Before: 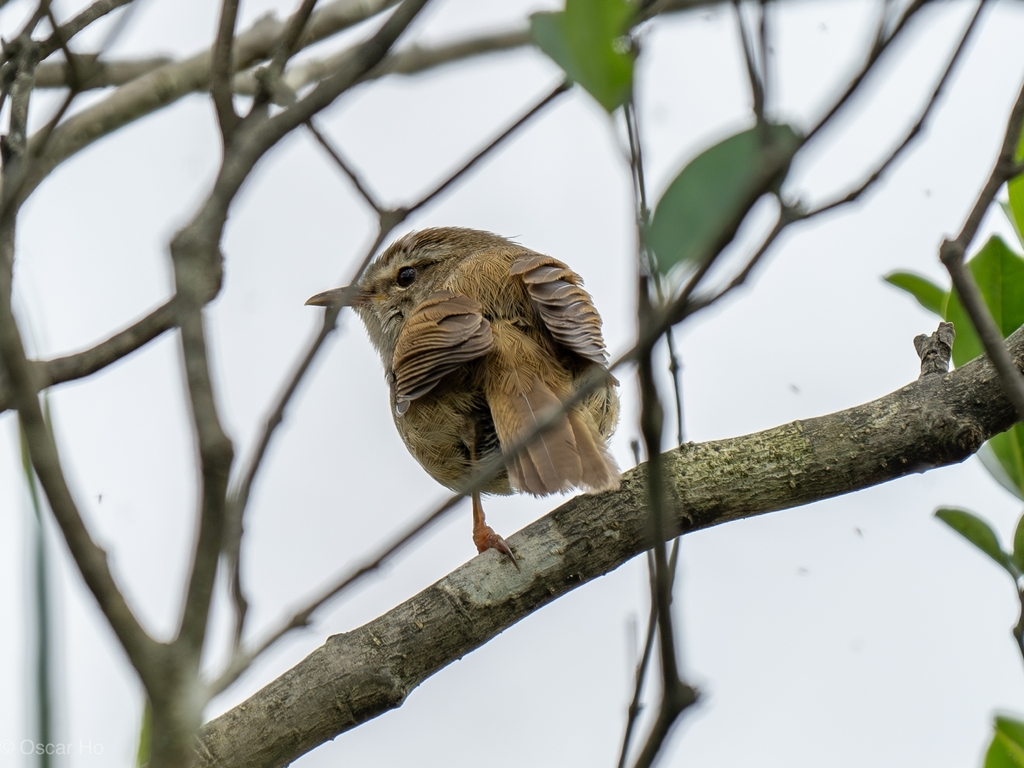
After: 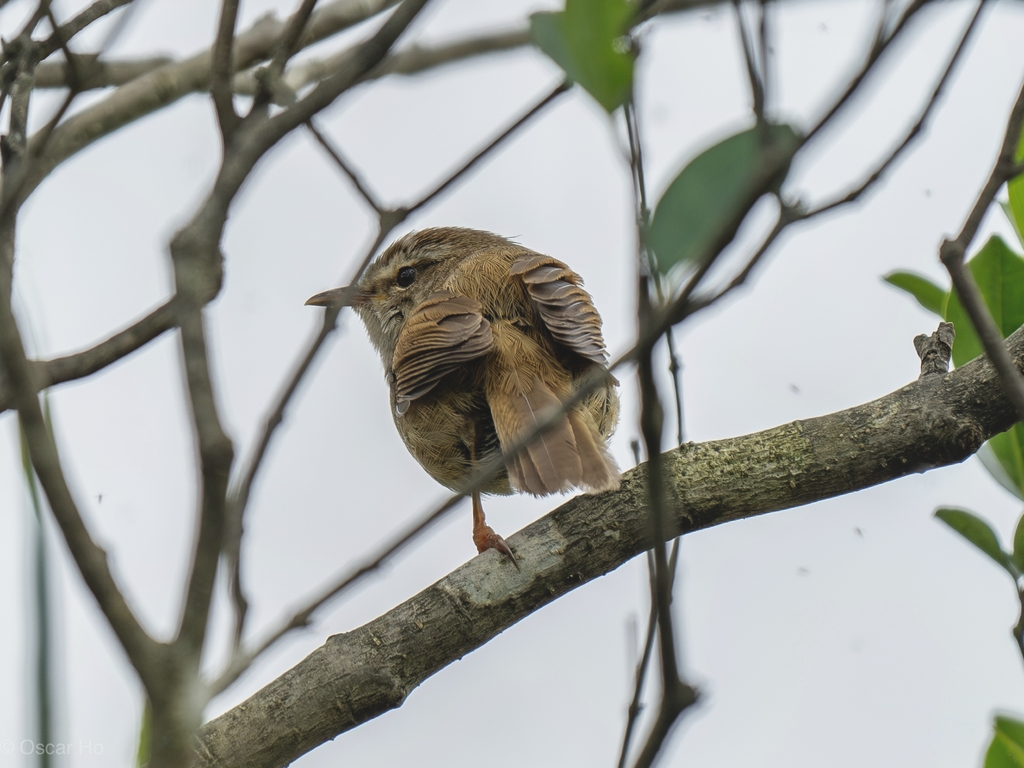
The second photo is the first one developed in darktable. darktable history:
exposure: black level correction -0.013, exposure -0.19 EV, compensate highlight preservation false
local contrast: mode bilateral grid, contrast 19, coarseness 50, detail 120%, midtone range 0.2
